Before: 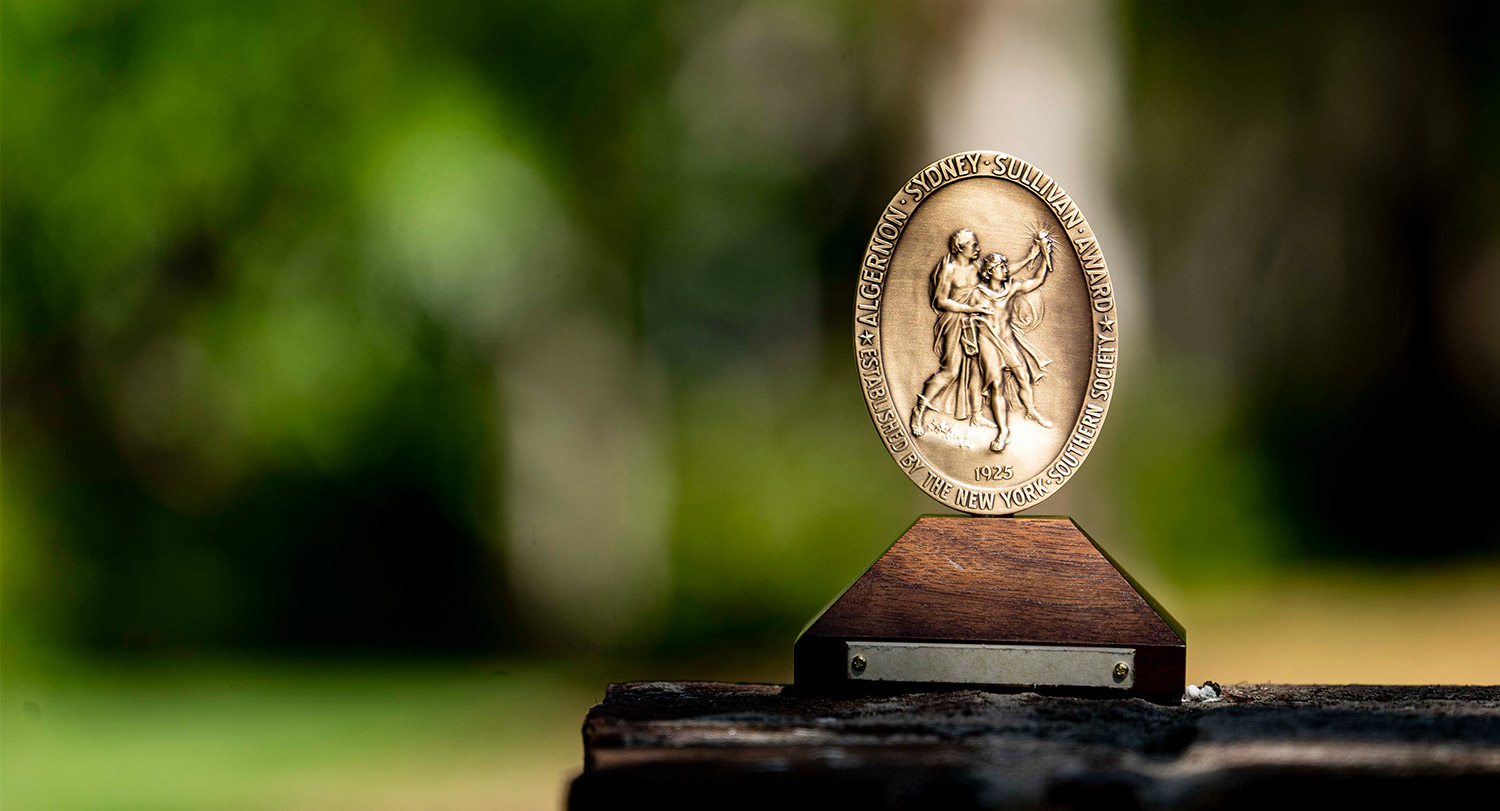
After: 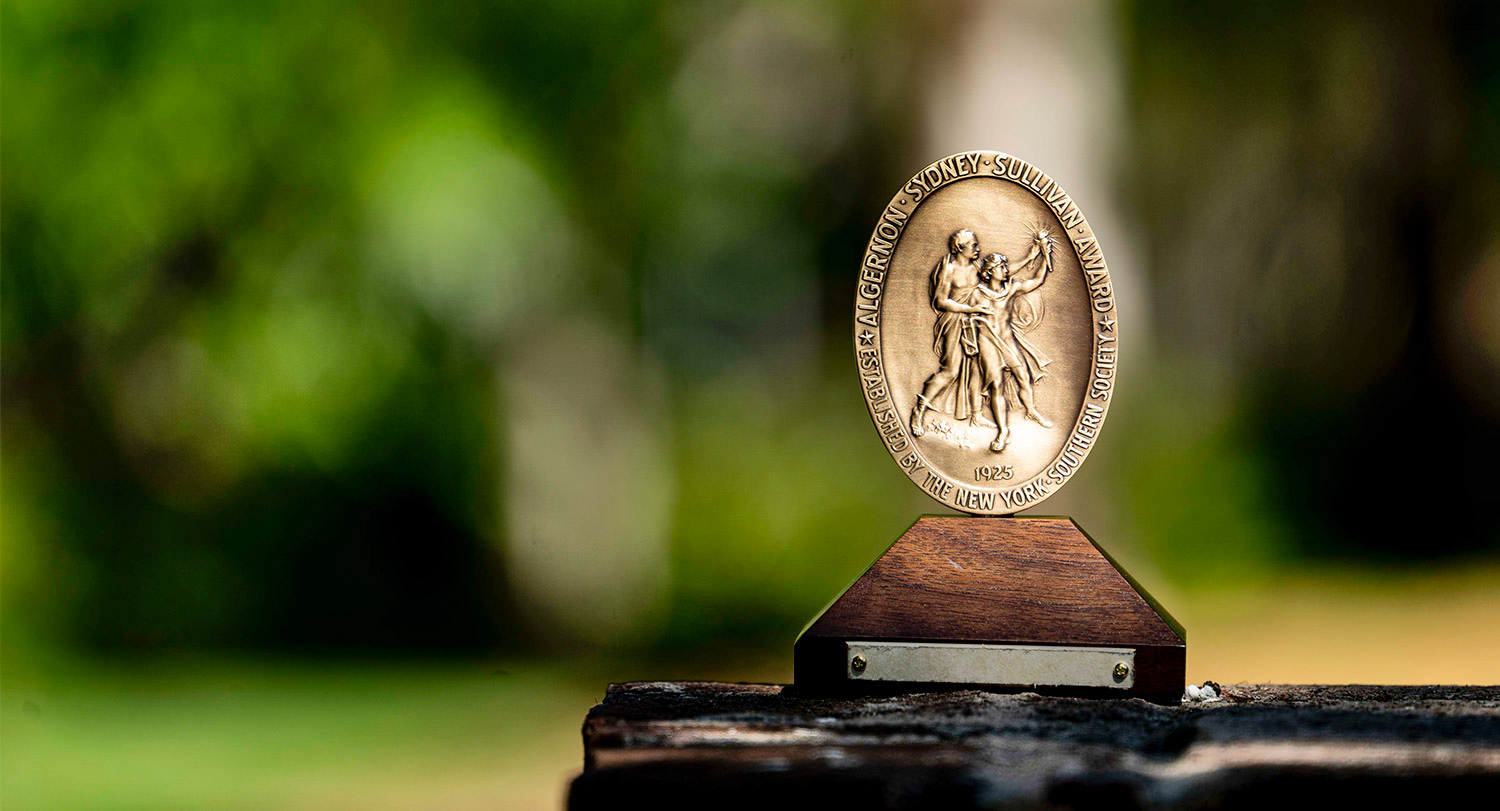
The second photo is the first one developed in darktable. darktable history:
shadows and highlights: soften with gaussian
contrast brightness saturation: contrast 0.04, saturation 0.07
